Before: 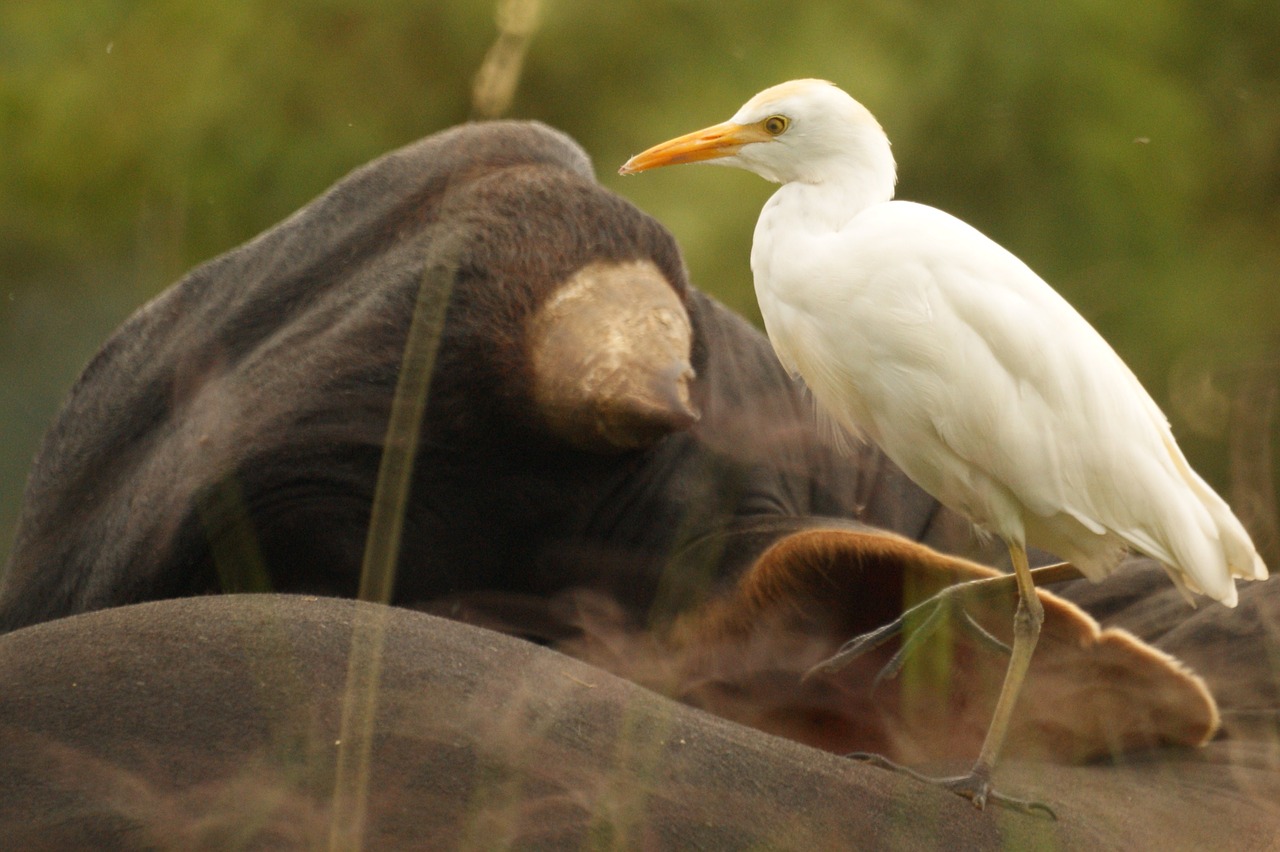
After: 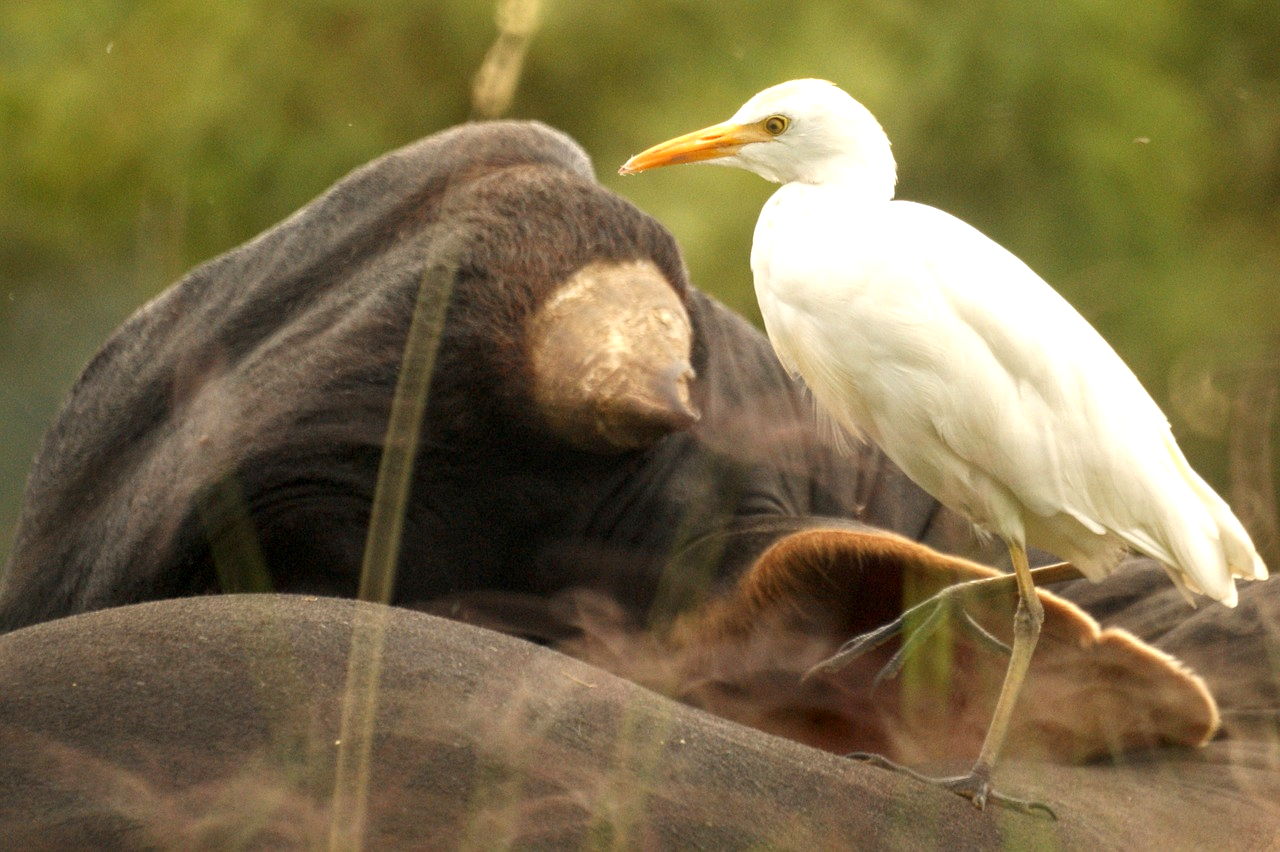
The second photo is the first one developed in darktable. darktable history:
local contrast: on, module defaults
exposure: black level correction 0.001, exposure 0.499 EV, compensate highlight preservation false
